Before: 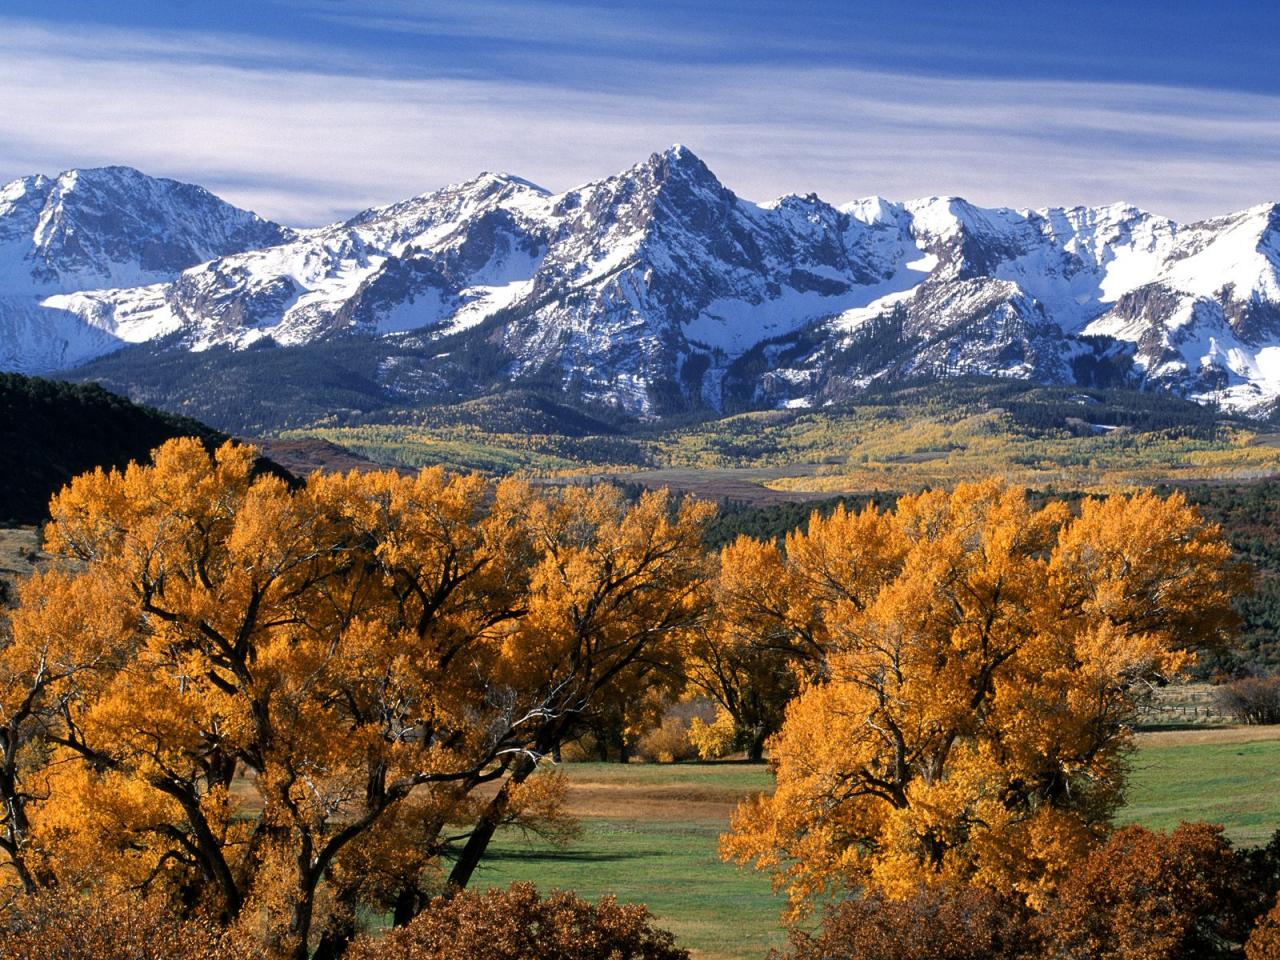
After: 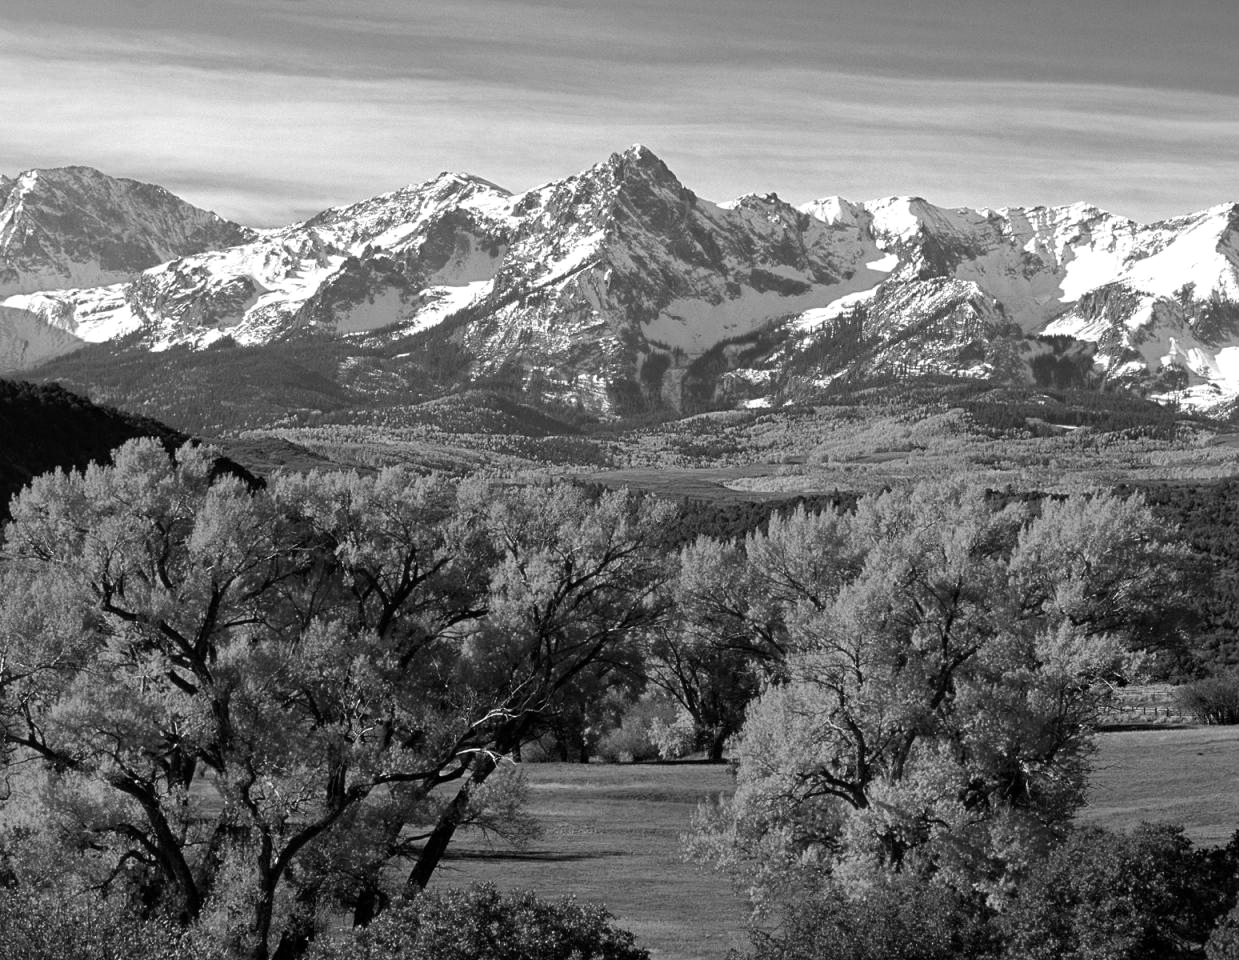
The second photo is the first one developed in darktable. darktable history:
crop and rotate: left 3.179%
contrast brightness saturation: saturation -0.152
color calibration: output gray [0.31, 0.36, 0.33, 0], illuminant as shot in camera, x 0.379, y 0.397, temperature 4148.44 K
haze removal: compatibility mode true, adaptive false
